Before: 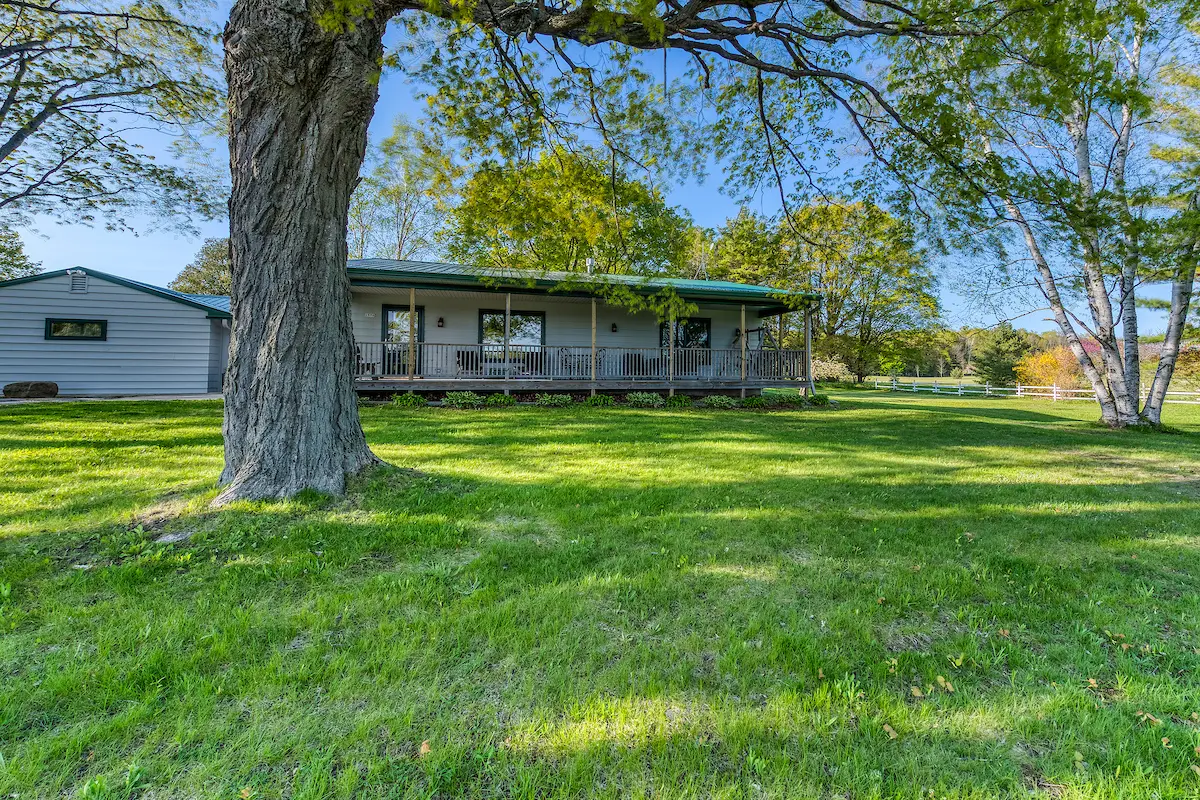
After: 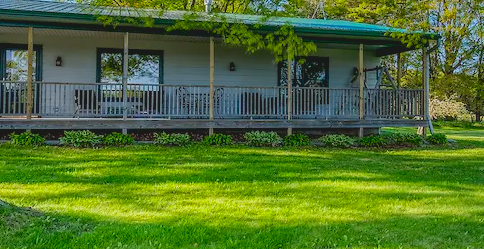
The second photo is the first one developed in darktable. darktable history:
crop: left 31.879%, top 32.666%, right 27.777%, bottom 36.136%
exposure: black level correction 0.005, exposure 0.004 EV, compensate exposure bias true, compensate highlight preservation false
contrast brightness saturation: contrast -0.175, saturation 0.189
